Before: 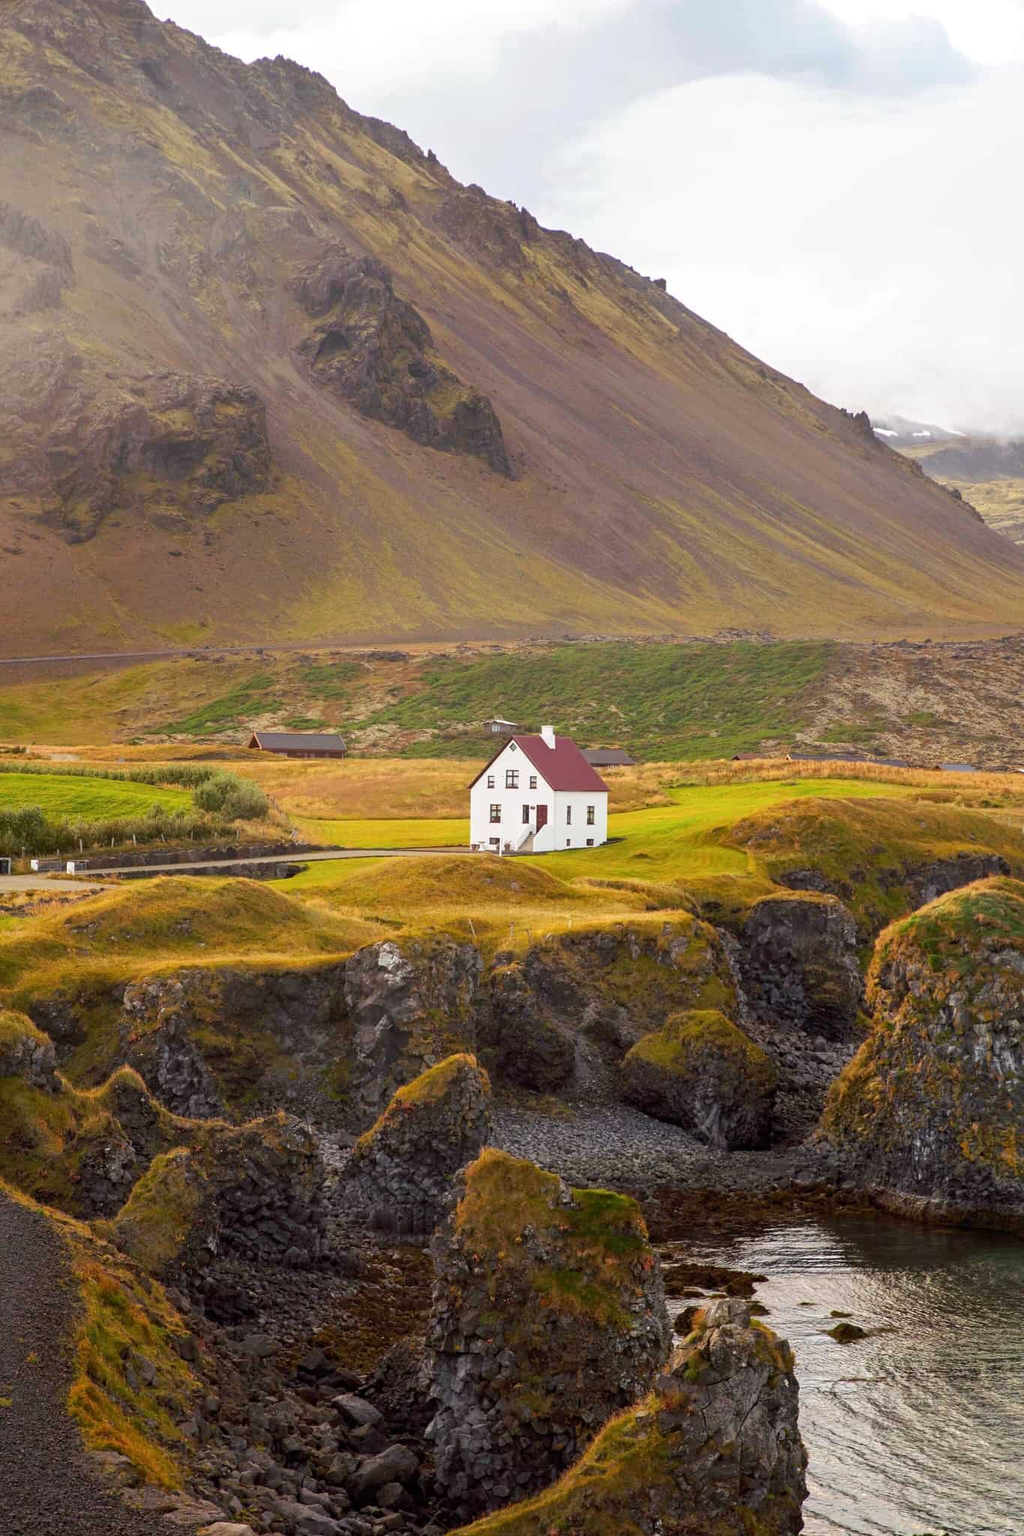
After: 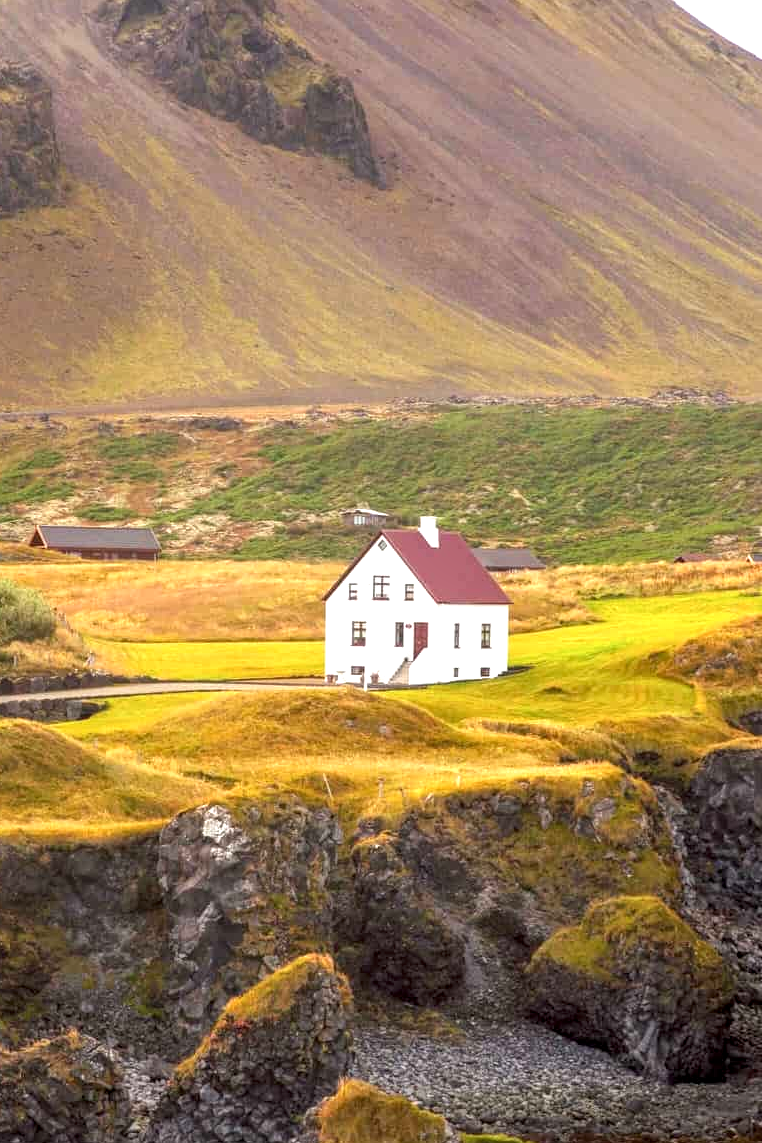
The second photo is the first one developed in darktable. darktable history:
exposure: black level correction 0, exposure 0.7 EV, compensate exposure bias true, compensate highlight preservation false
crop and rotate: left 22.13%, top 22.054%, right 22.026%, bottom 22.102%
local contrast: on, module defaults
